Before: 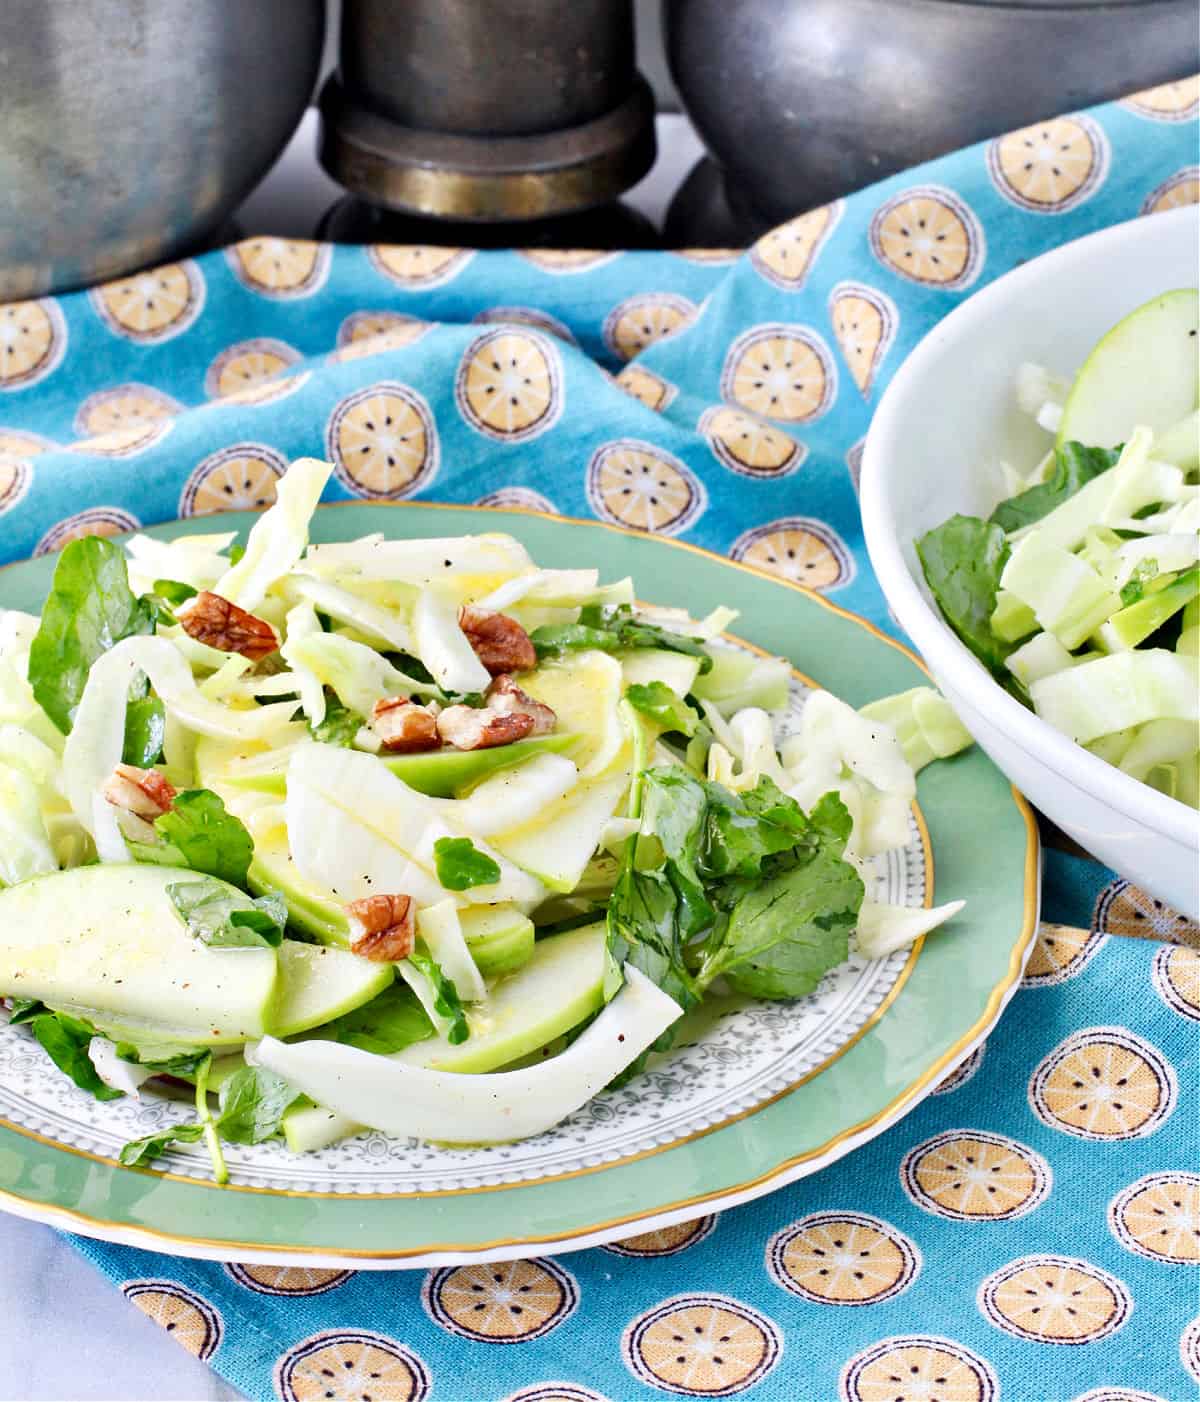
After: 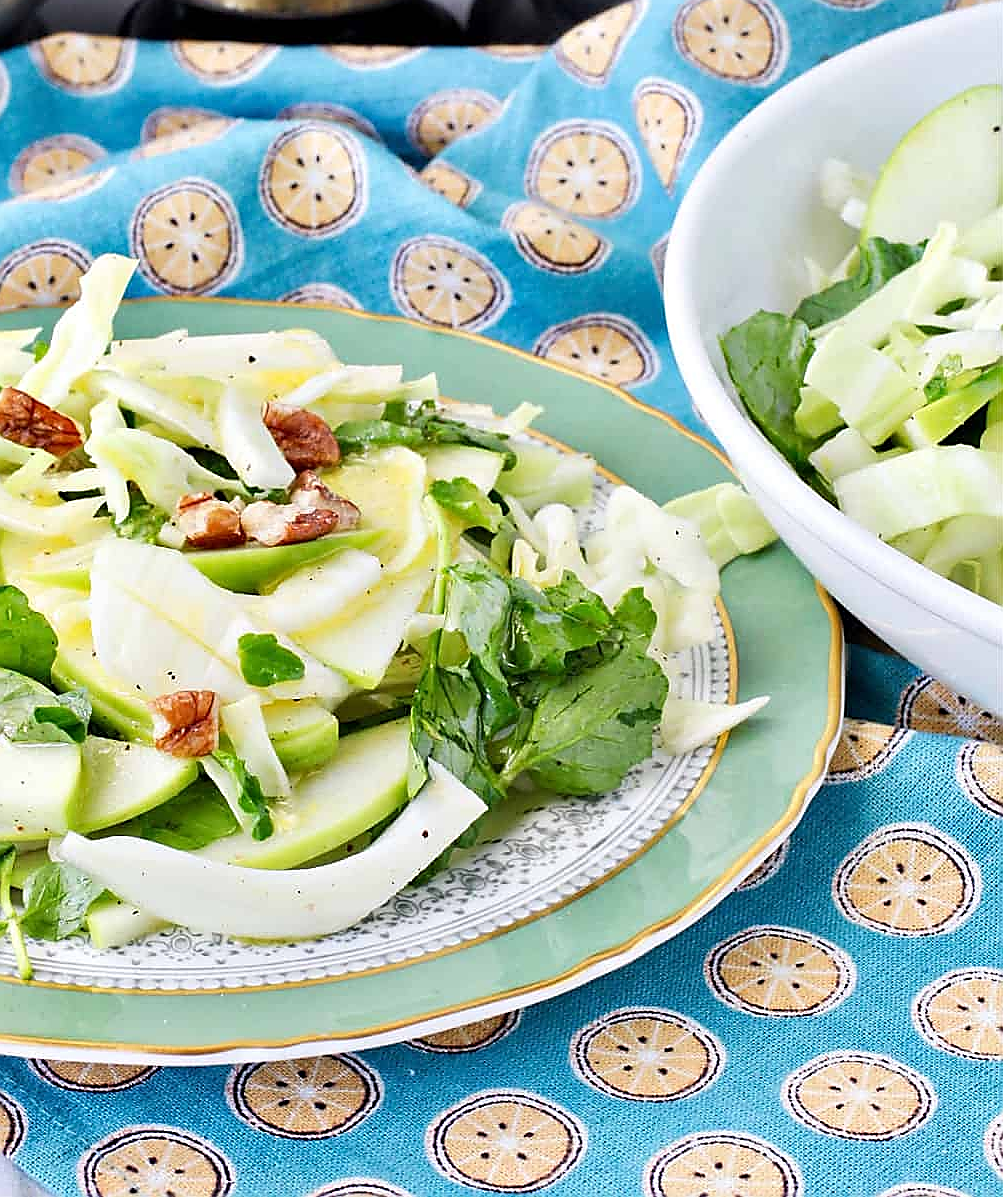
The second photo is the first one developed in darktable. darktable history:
crop: left 16.399%, top 14.561%
sharpen: radius 1.409, amount 1.252, threshold 0.703
